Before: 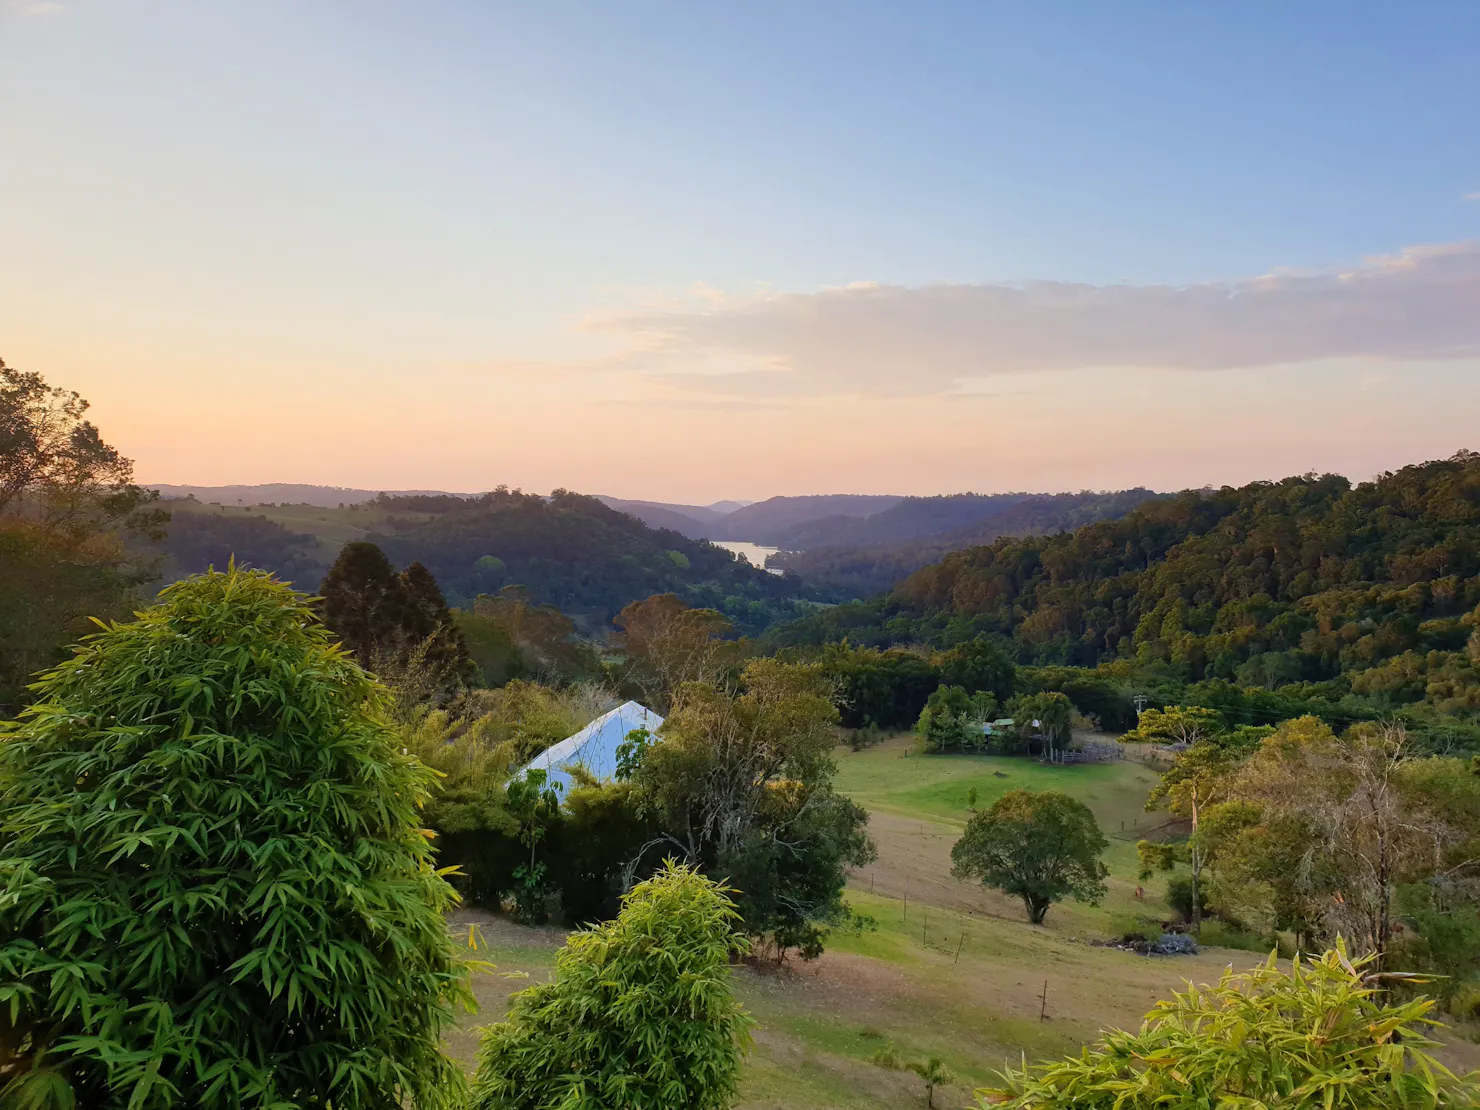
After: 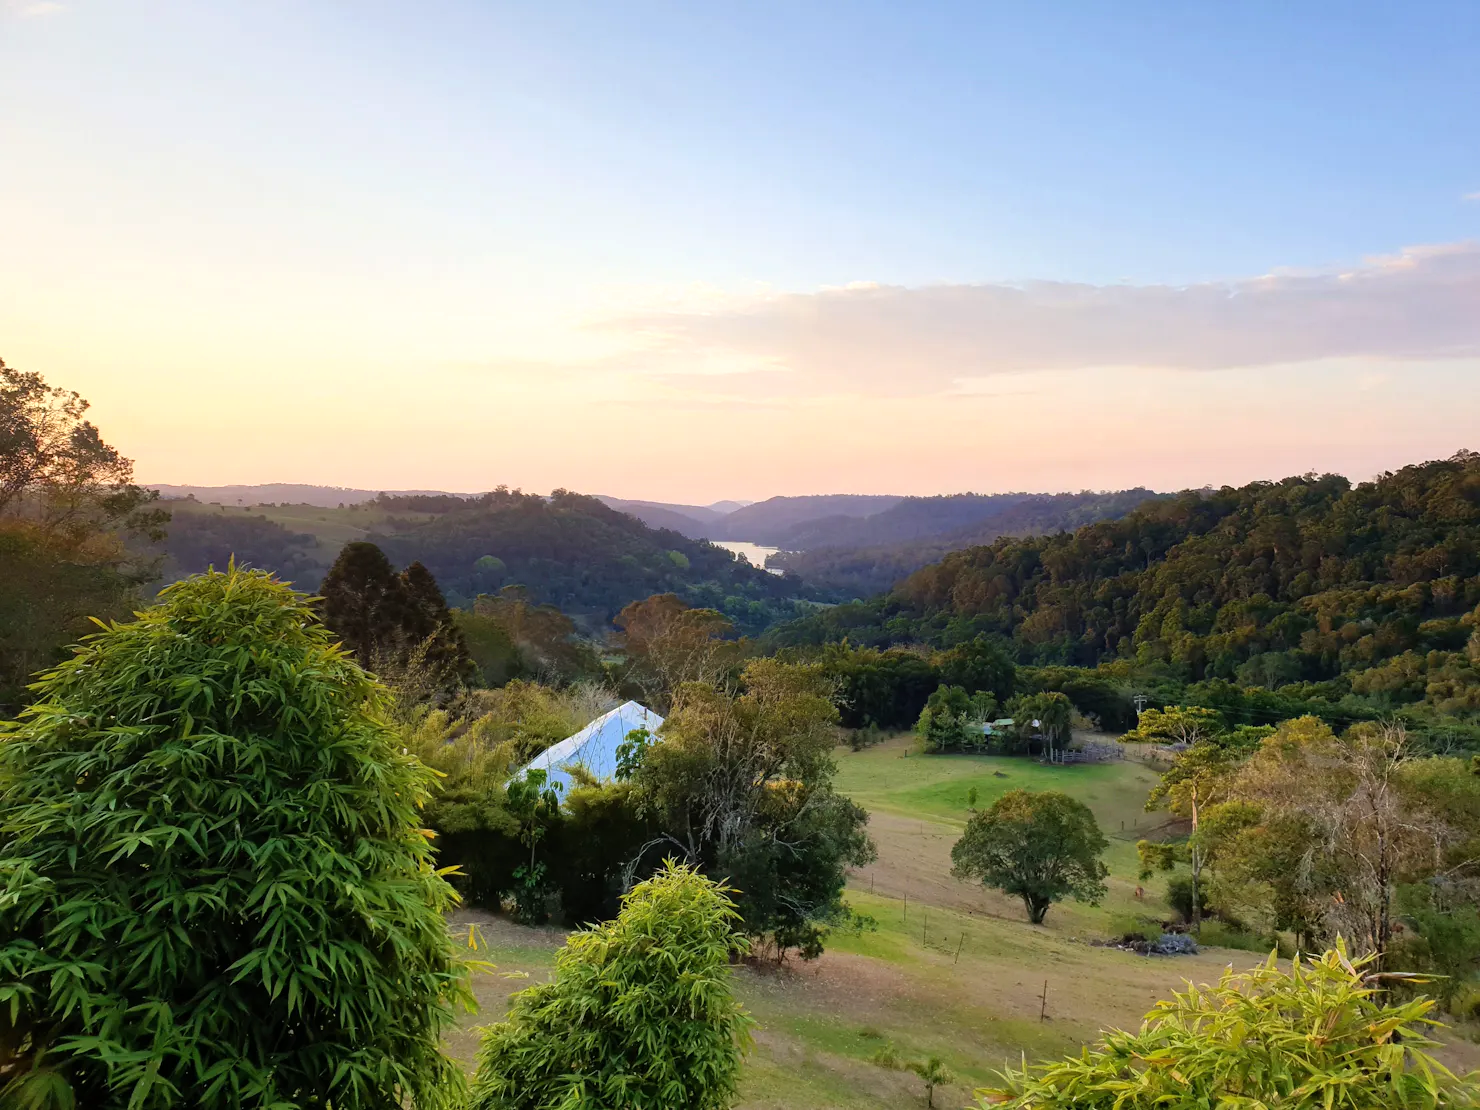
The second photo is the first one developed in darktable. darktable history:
tone equalizer: -8 EV -0.422 EV, -7 EV -0.381 EV, -6 EV -0.32 EV, -5 EV -0.252 EV, -3 EV 0.246 EV, -2 EV 0.355 EV, -1 EV 0.384 EV, +0 EV 0.399 EV
